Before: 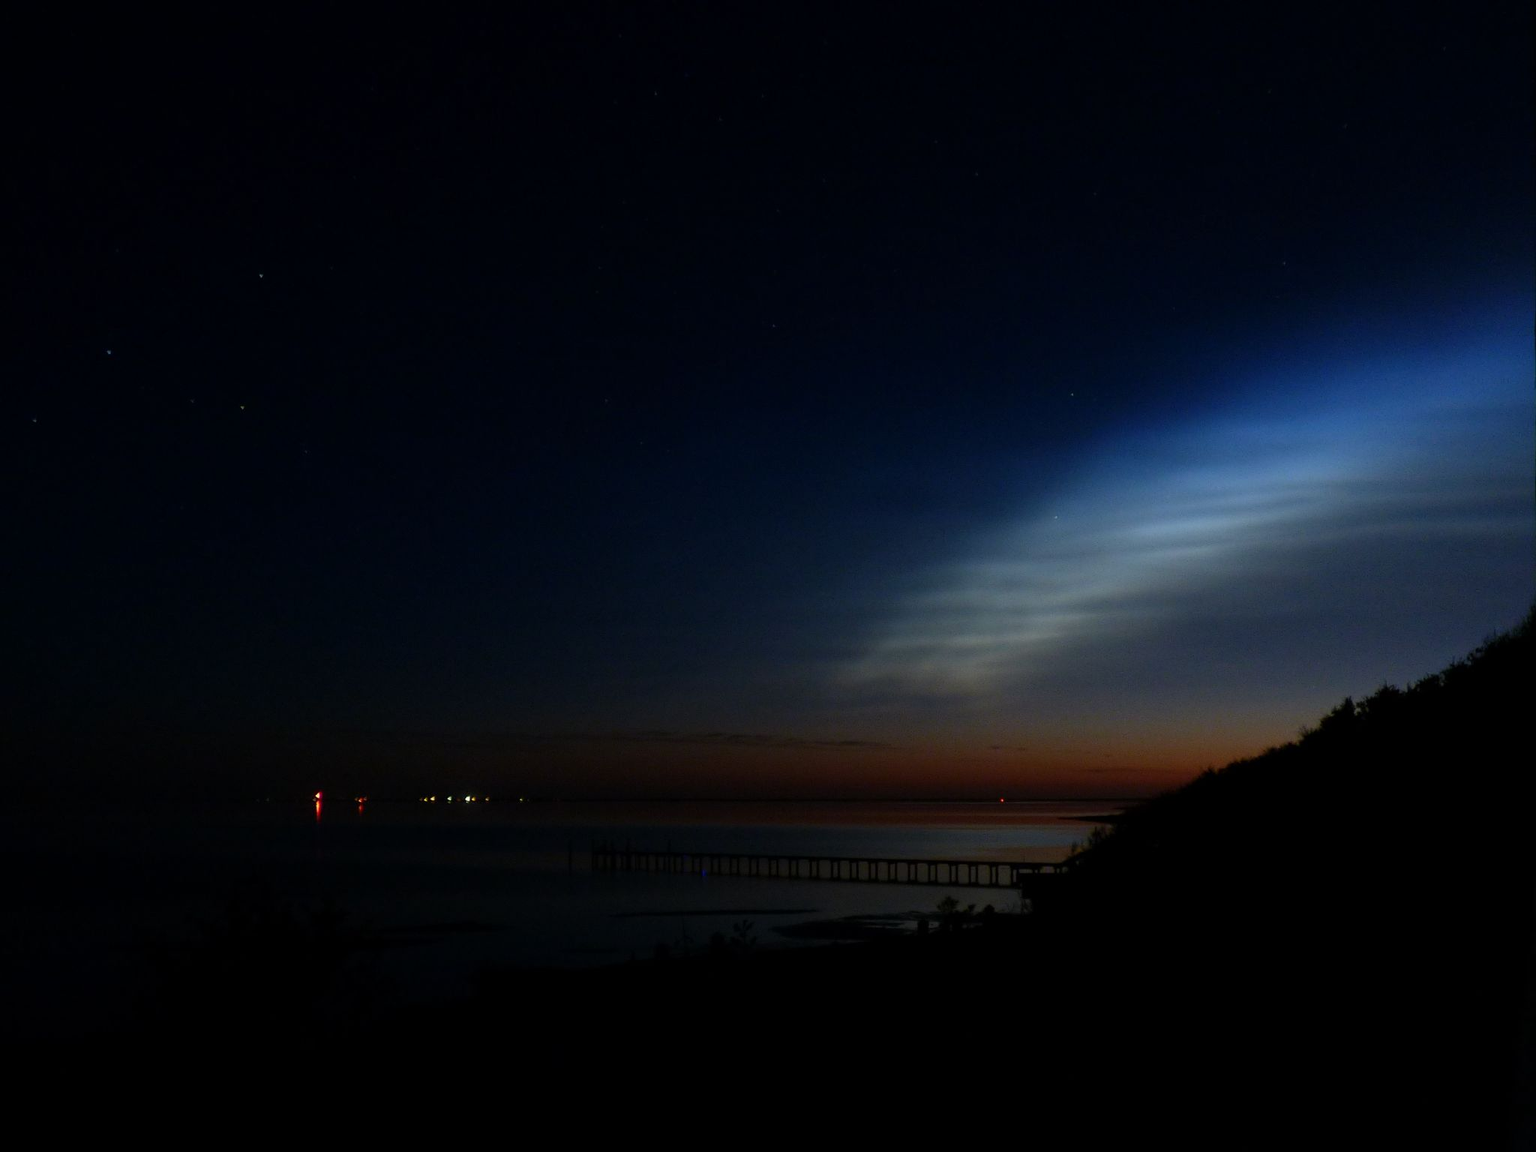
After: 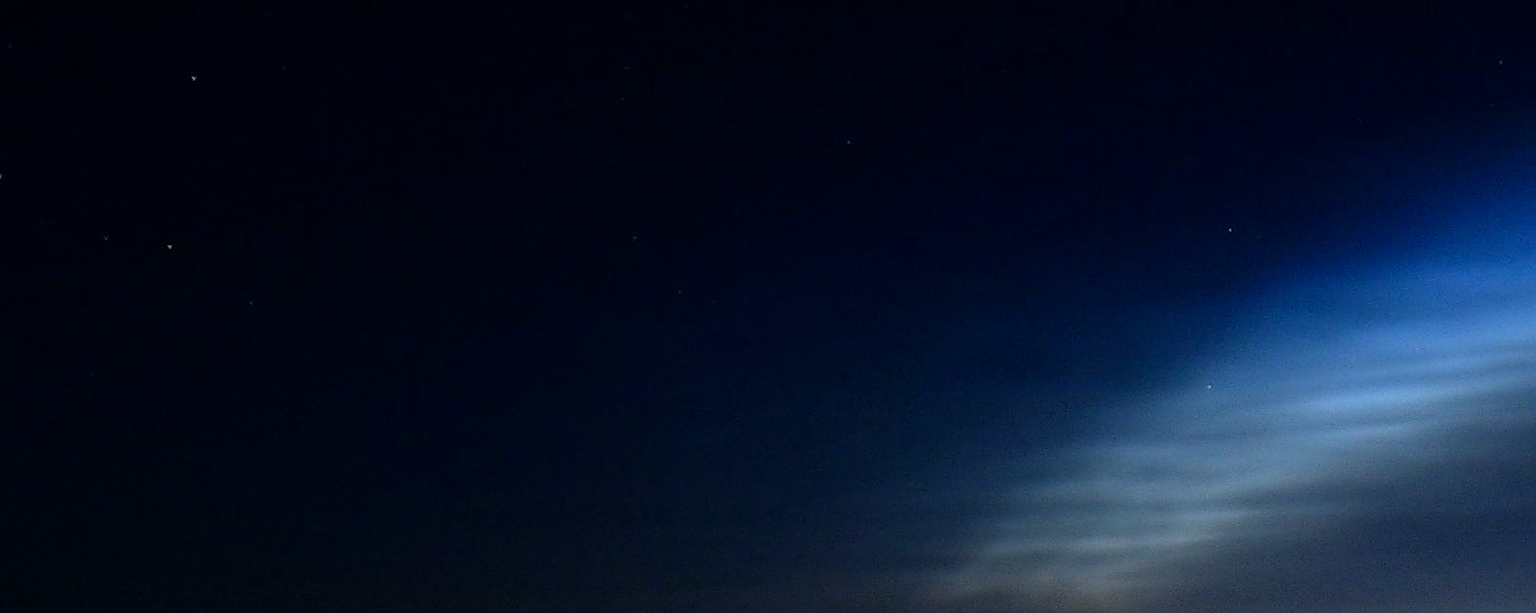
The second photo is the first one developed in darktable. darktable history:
sharpen: on, module defaults
color calibration: x 0.381, y 0.391, temperature 4087.29 K
local contrast: on, module defaults
crop: left 7.167%, top 18.628%, right 14.513%, bottom 39.673%
